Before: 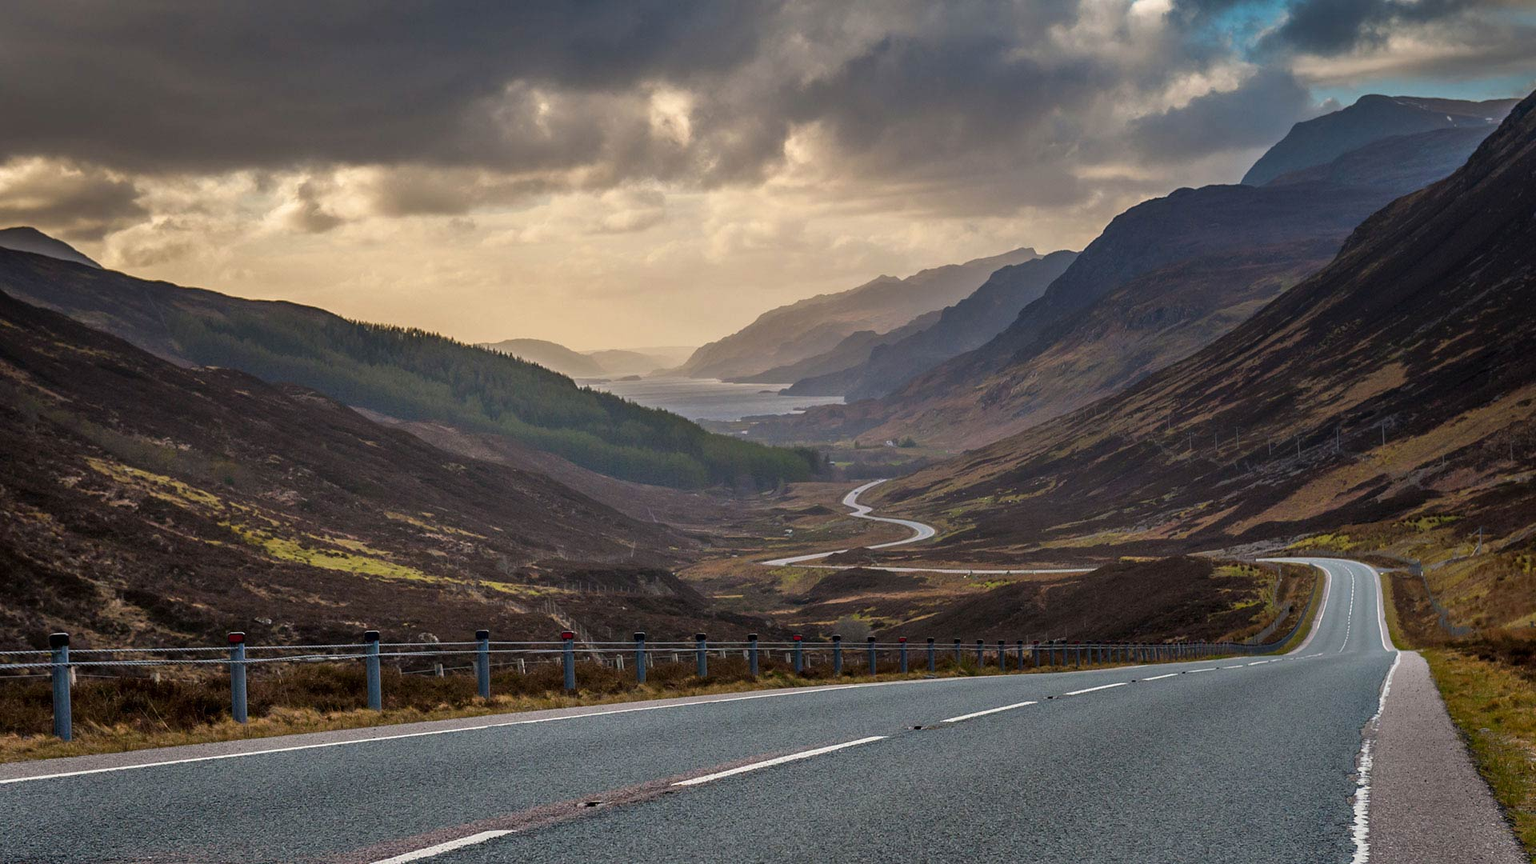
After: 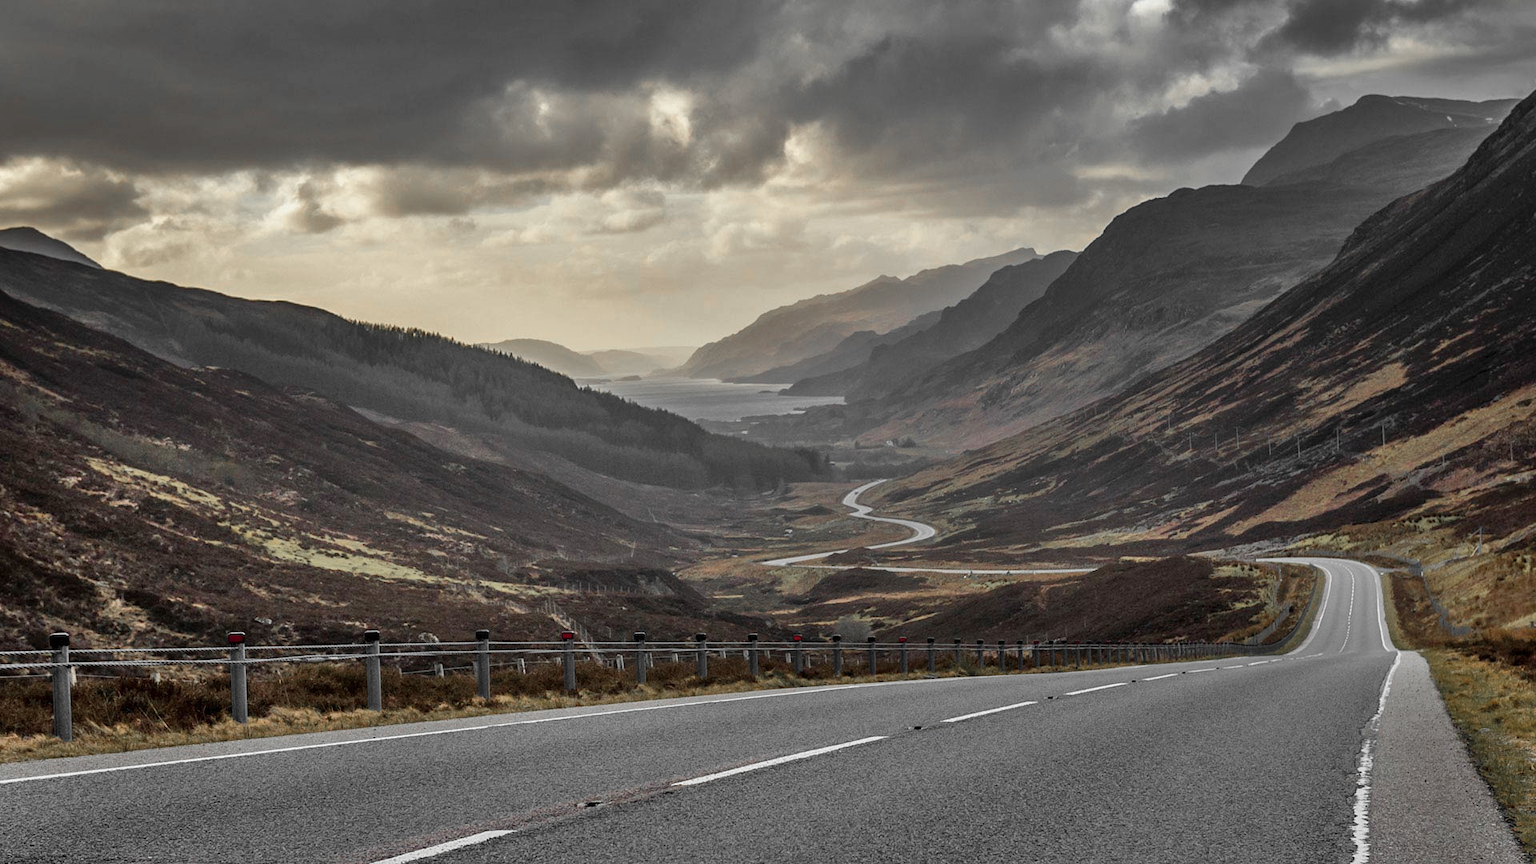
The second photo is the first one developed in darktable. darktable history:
color correction: highlights a* -6.45, highlights b* 0.448
color zones: curves: ch0 [(0, 0.447) (0.184, 0.543) (0.323, 0.476) (0.429, 0.445) (0.571, 0.443) (0.714, 0.451) (0.857, 0.452) (1, 0.447)]; ch1 [(0, 0.464) (0.176, 0.46) (0.287, 0.177) (0.429, 0.002) (0.571, 0) (0.714, 0) (0.857, 0) (1, 0.464)]
shadows and highlights: white point adjustment 0.144, highlights -70.21, soften with gaussian
